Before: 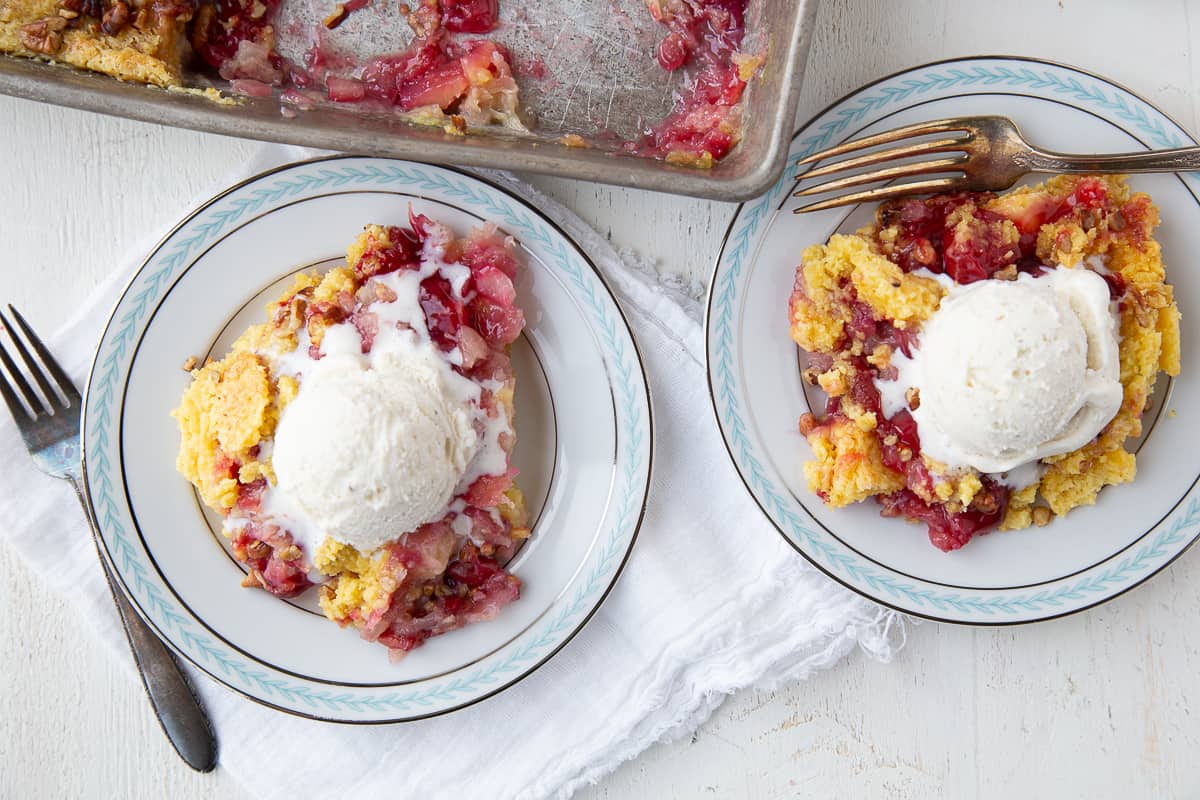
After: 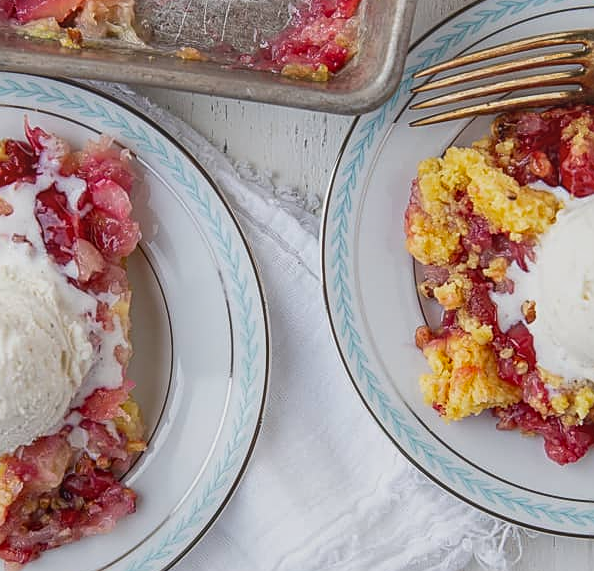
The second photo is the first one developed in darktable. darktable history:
sharpen: on, module defaults
contrast brightness saturation: contrast -0.28
crop: left 32.075%, top 10.976%, right 18.355%, bottom 17.596%
local contrast: highlights 61%, detail 143%, midtone range 0.428
